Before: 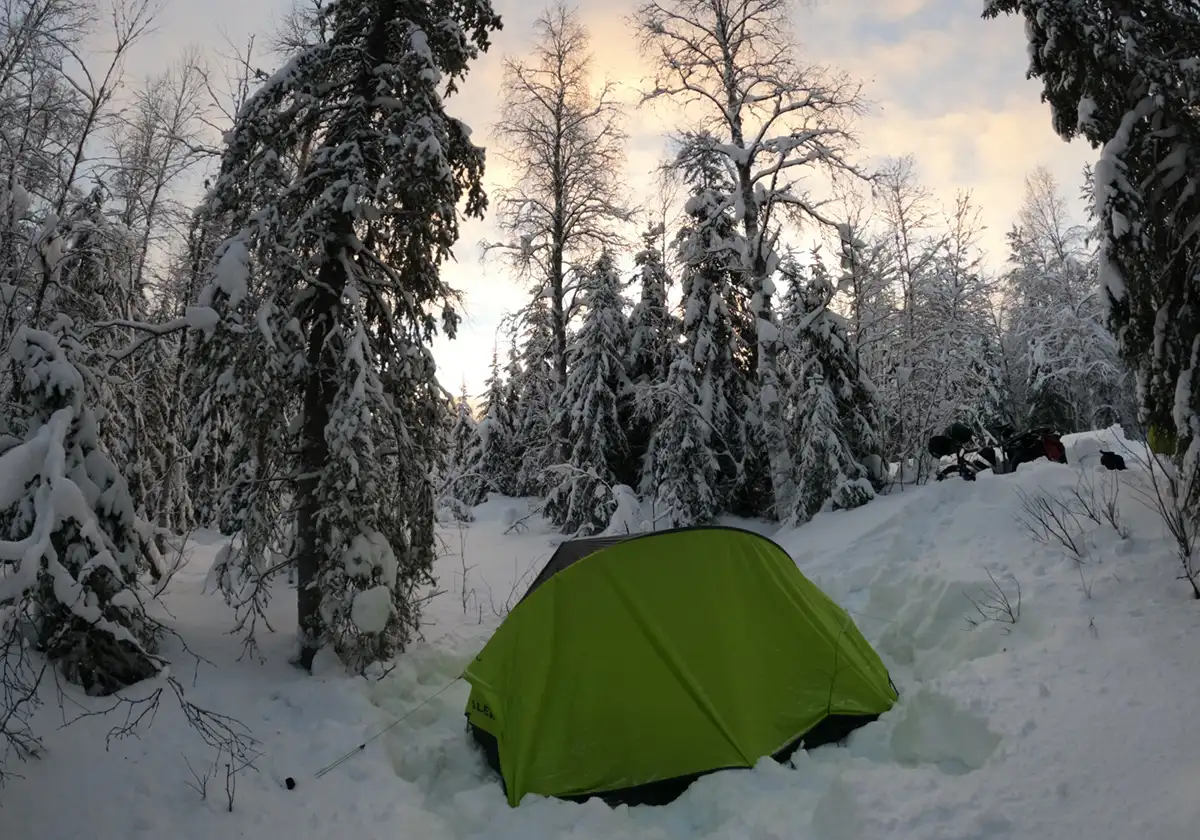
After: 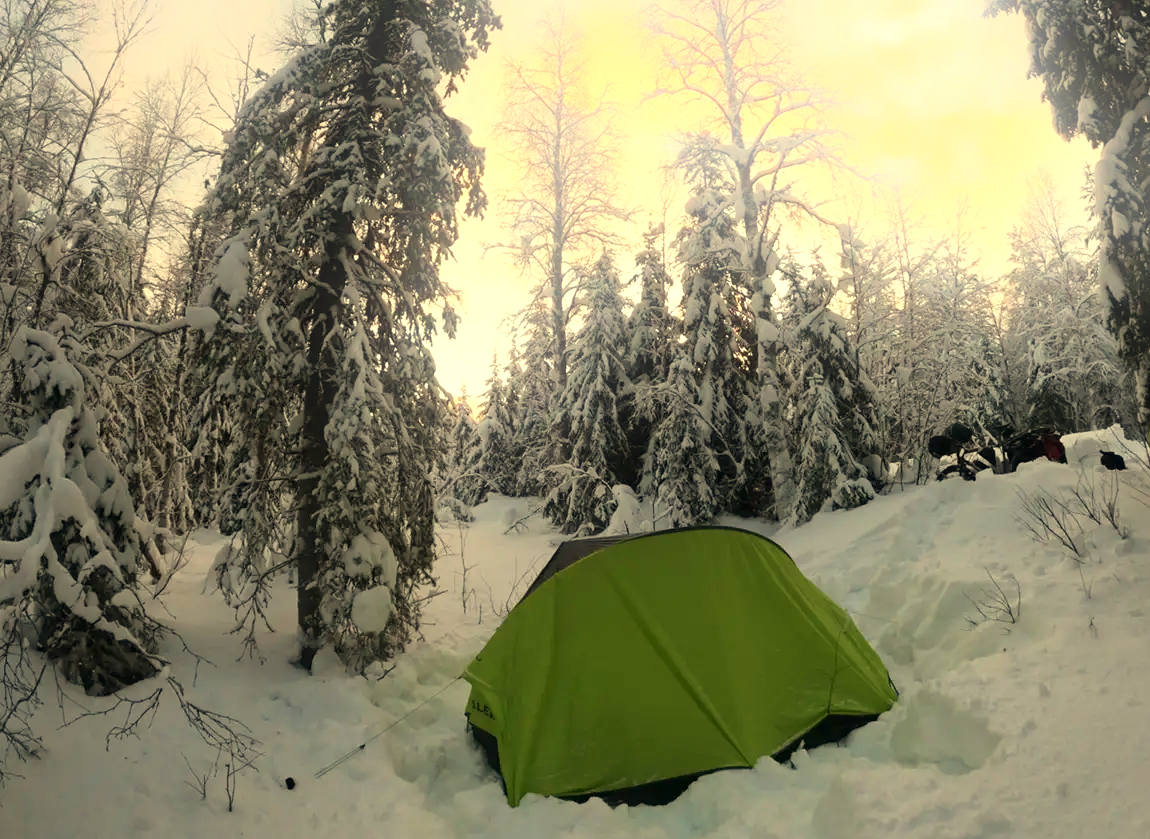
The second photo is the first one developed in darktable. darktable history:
crop: right 4.126%, bottom 0.031%
white balance: red 1.08, blue 0.791
exposure: exposure 0.6 EV, compensate highlight preservation false
bloom: size 16%, threshold 98%, strength 20%
